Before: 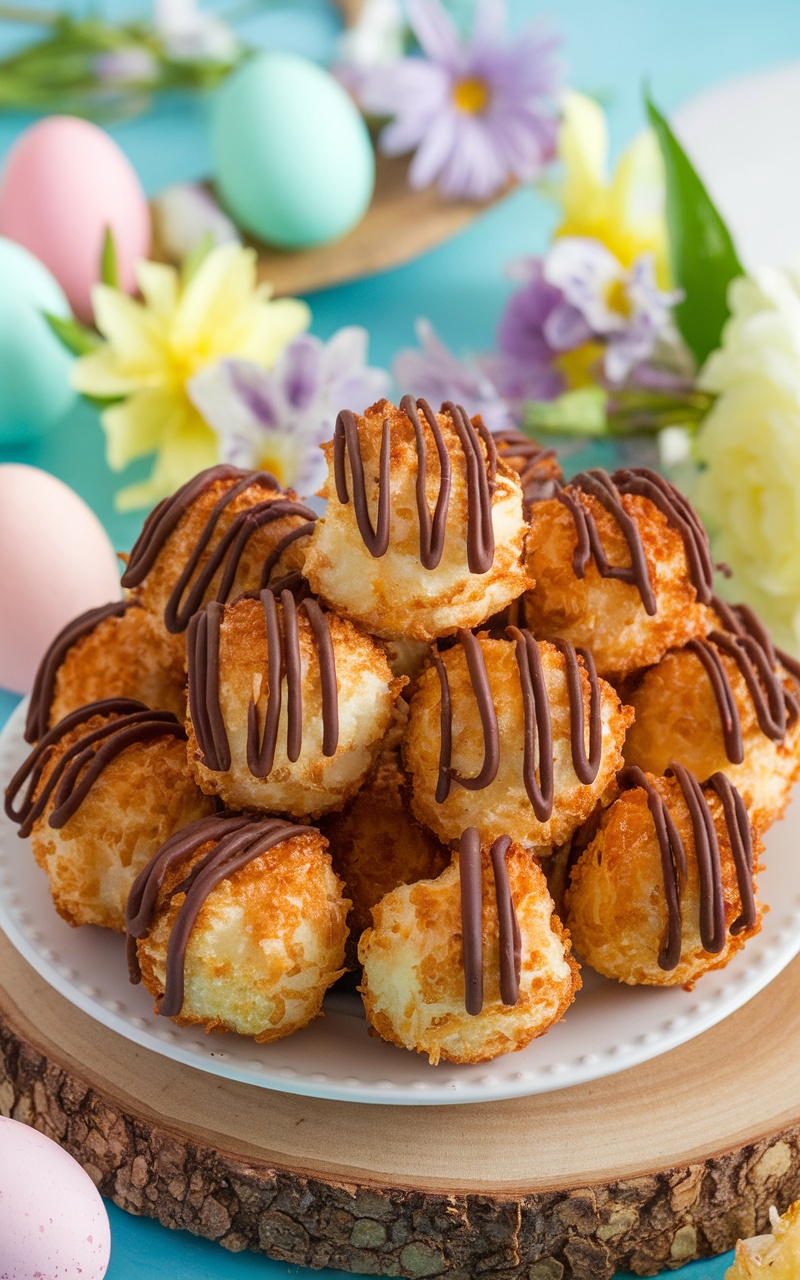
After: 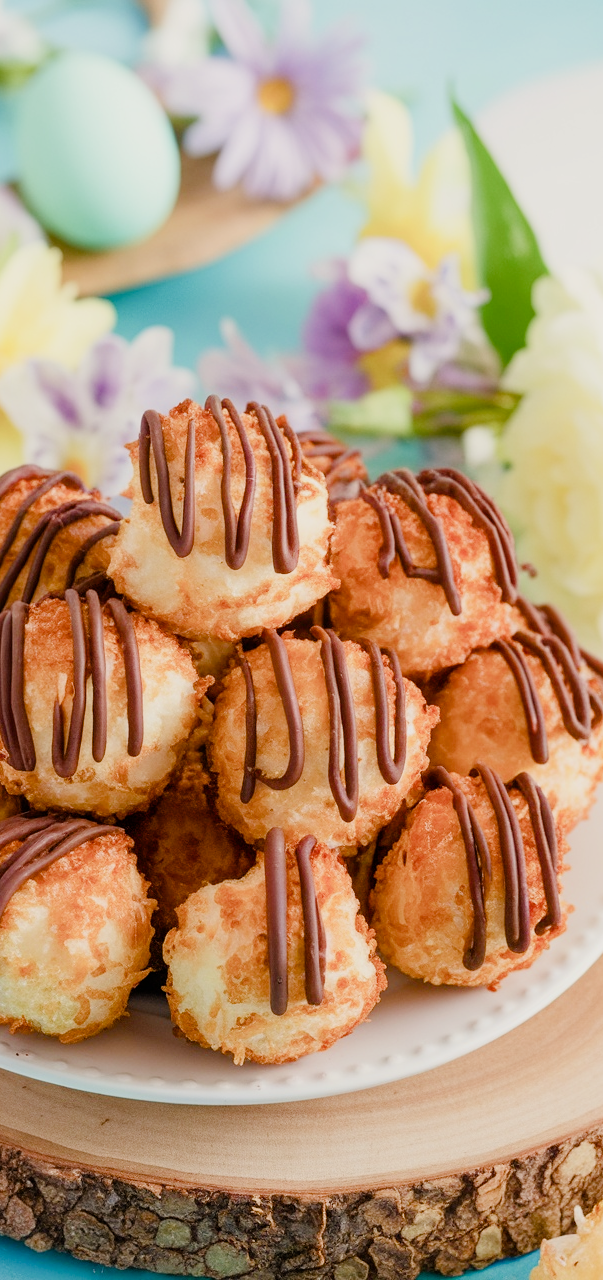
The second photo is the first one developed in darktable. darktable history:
crop and rotate: left 24.625%
filmic rgb: black relative exposure -7.41 EV, white relative exposure 4.85 EV, threshold 5.98 EV, hardness 3.4, enable highlight reconstruction true
color balance rgb: highlights gain › chroma 2.242%, highlights gain › hue 74.3°, perceptual saturation grading › global saturation 20%, perceptual saturation grading › highlights -49.305%, perceptual saturation grading › shadows 24.134%, perceptual brilliance grading › global brilliance 3.531%
exposure: exposure 0.633 EV, compensate highlight preservation false
